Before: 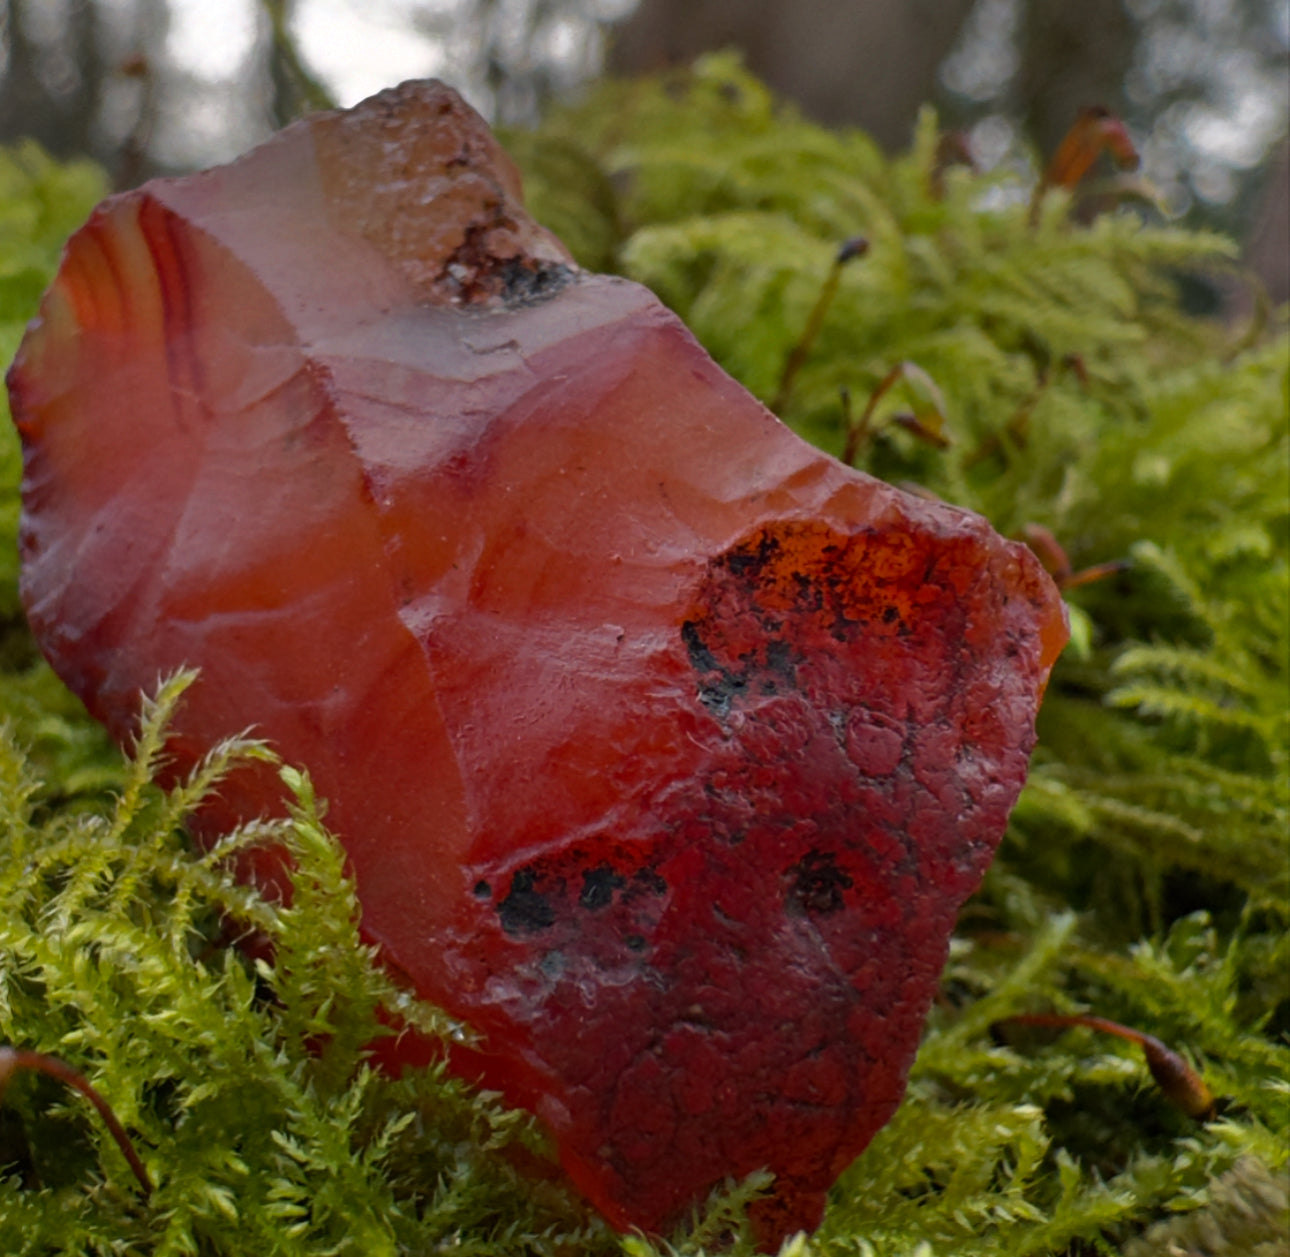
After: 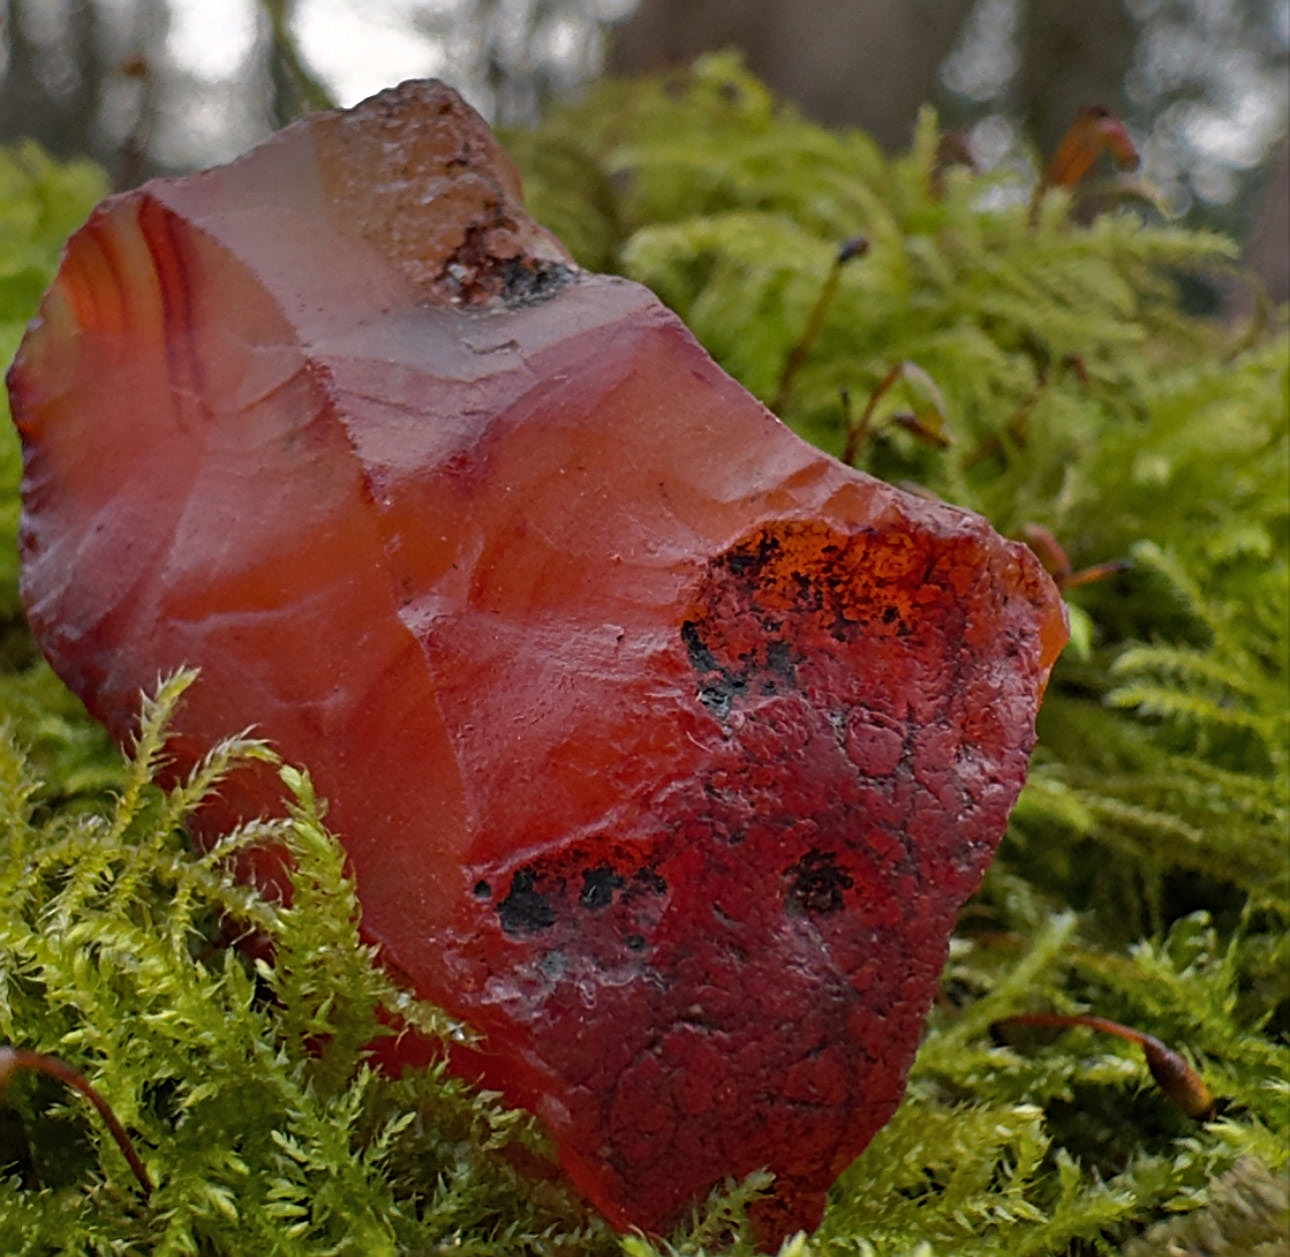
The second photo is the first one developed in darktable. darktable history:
sharpen: radius 2.676, amount 0.669
shadows and highlights: shadows 37.27, highlights -28.18, soften with gaussian
